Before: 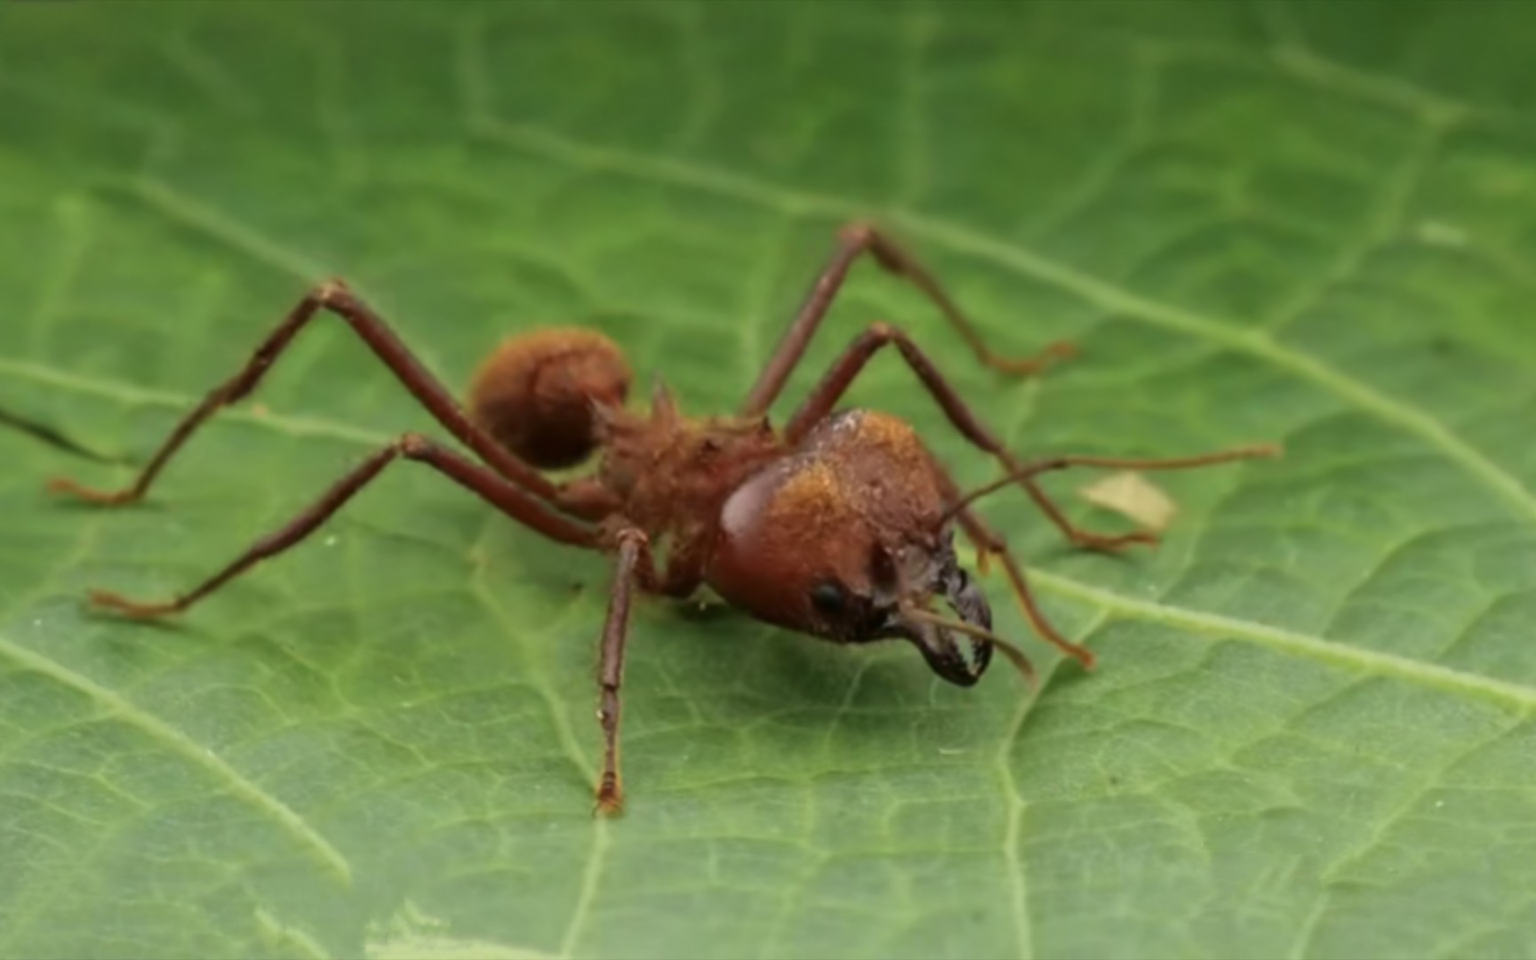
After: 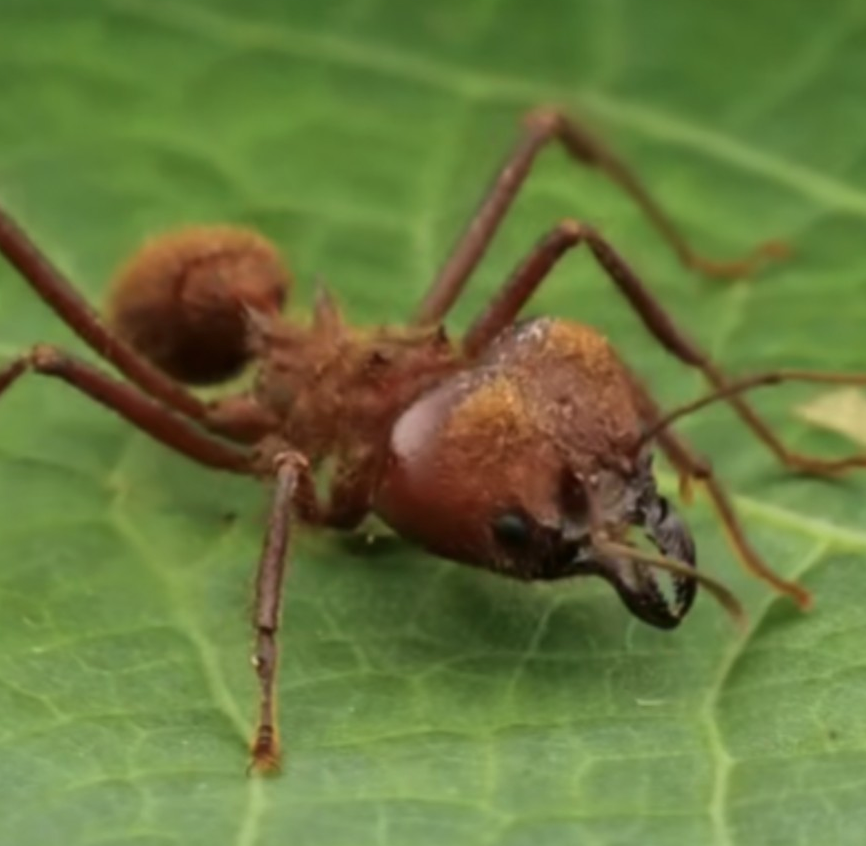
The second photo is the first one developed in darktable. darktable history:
shadows and highlights: shadows 52.74, soften with gaussian
contrast brightness saturation: contrast 0.05
crop and rotate: angle 0.021°, left 24.333%, top 13.241%, right 25.465%, bottom 8.338%
velvia: strength 6.6%
